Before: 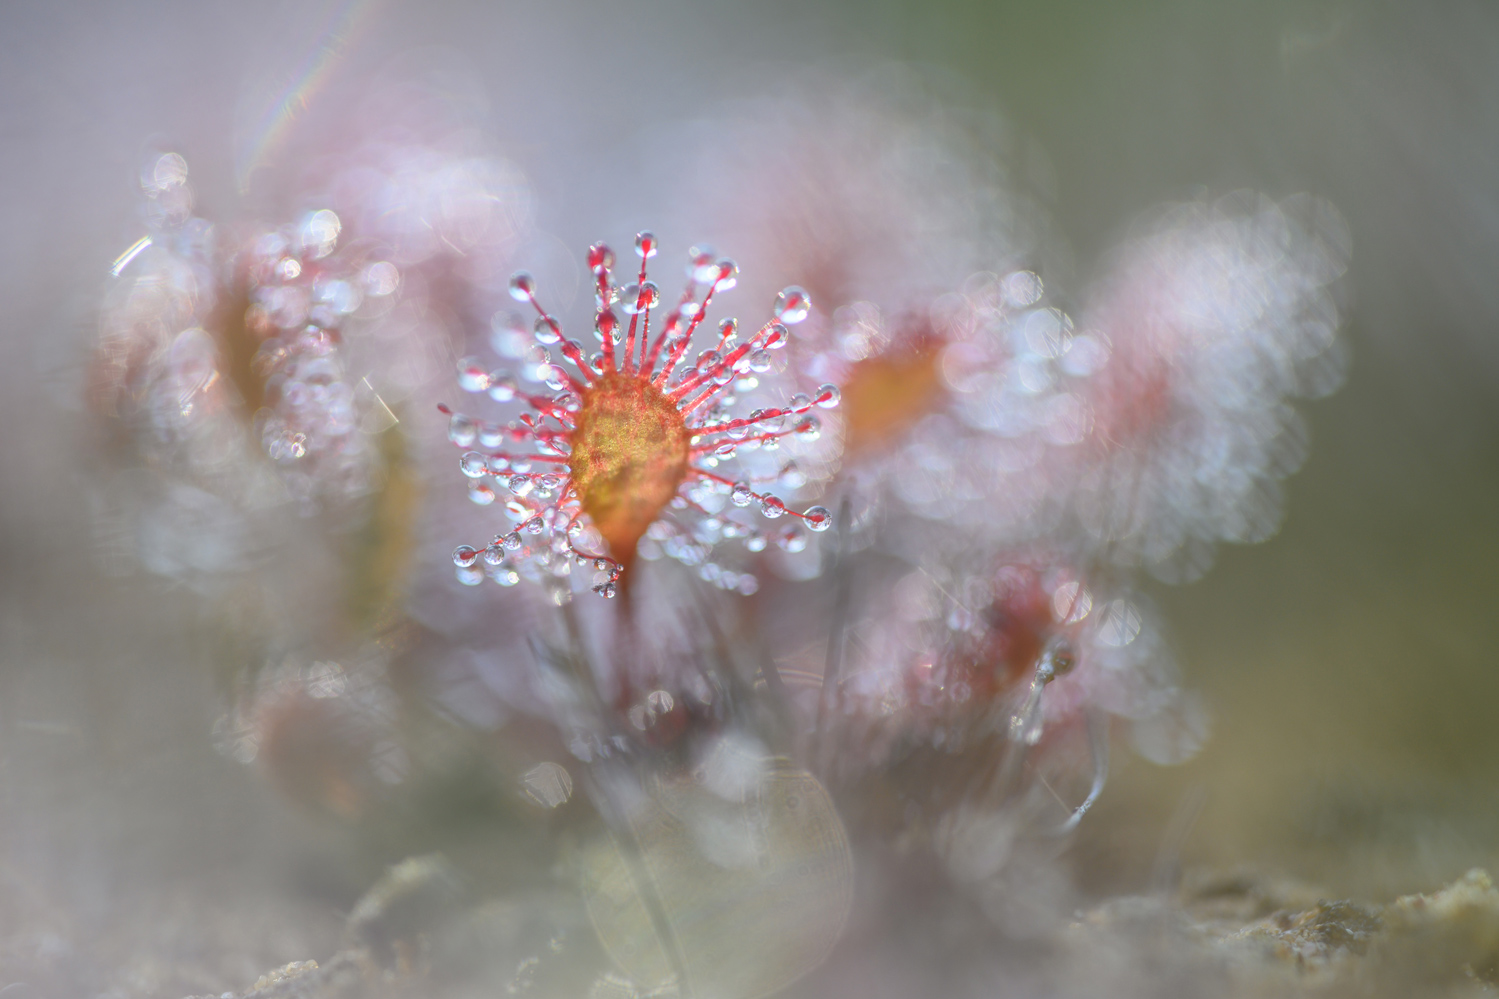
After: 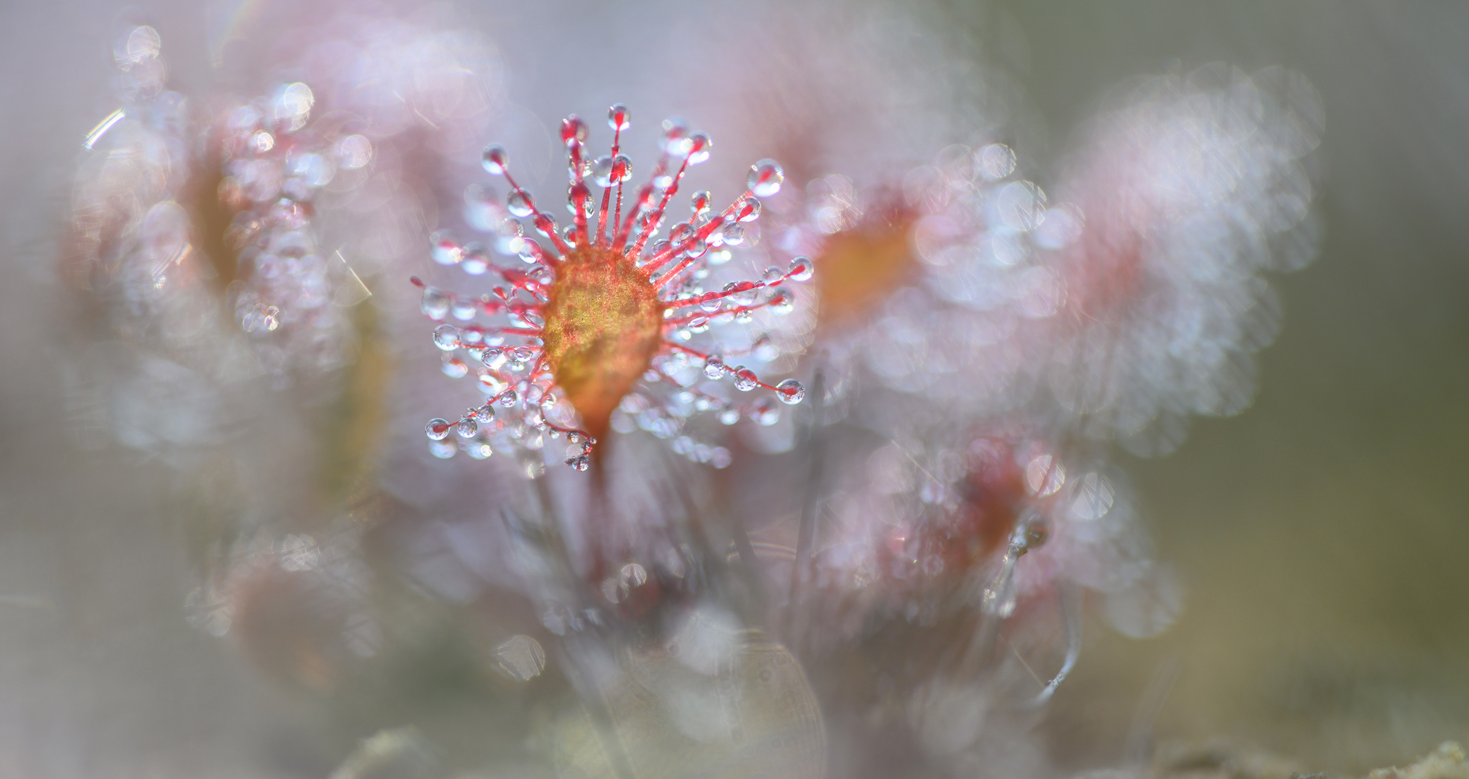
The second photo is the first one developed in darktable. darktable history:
crop and rotate: left 1.823%, top 12.729%, right 0.153%, bottom 9.282%
